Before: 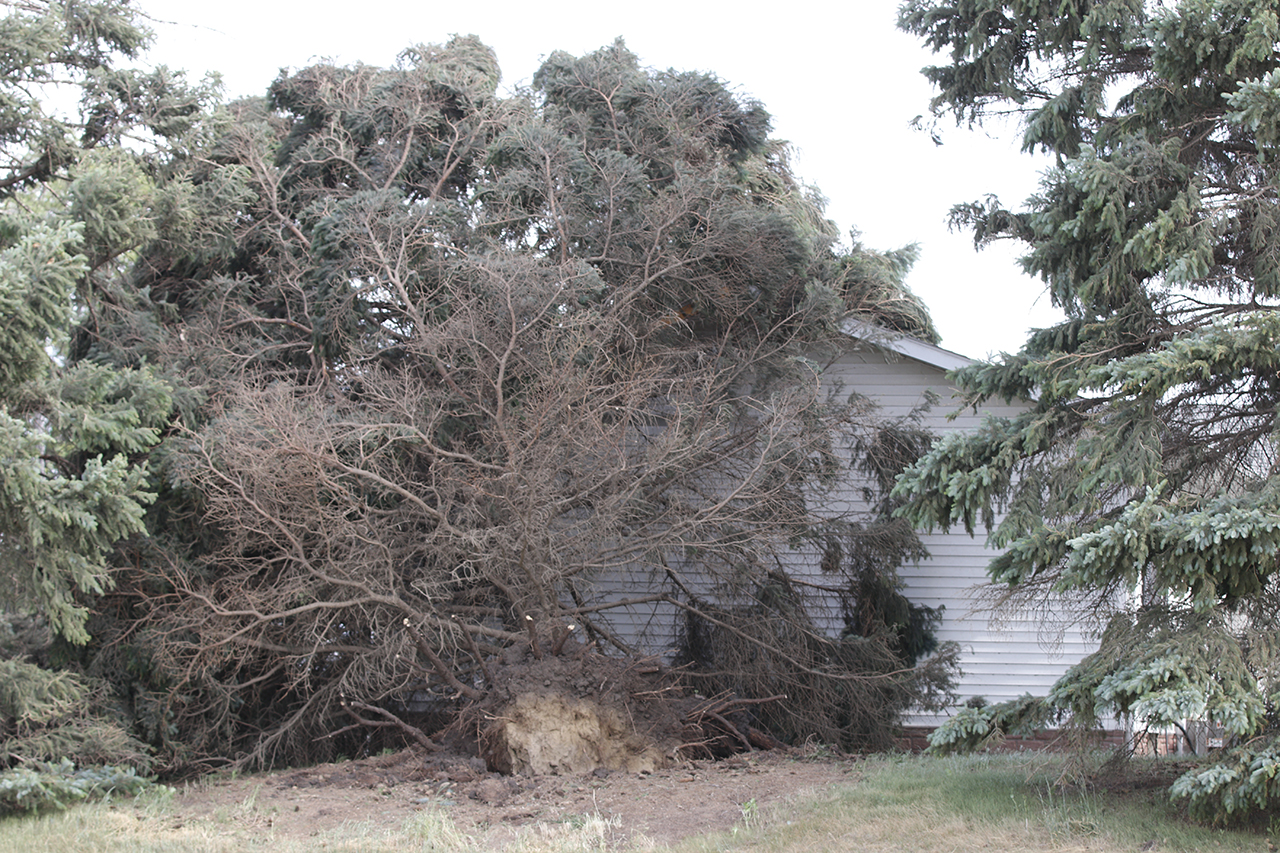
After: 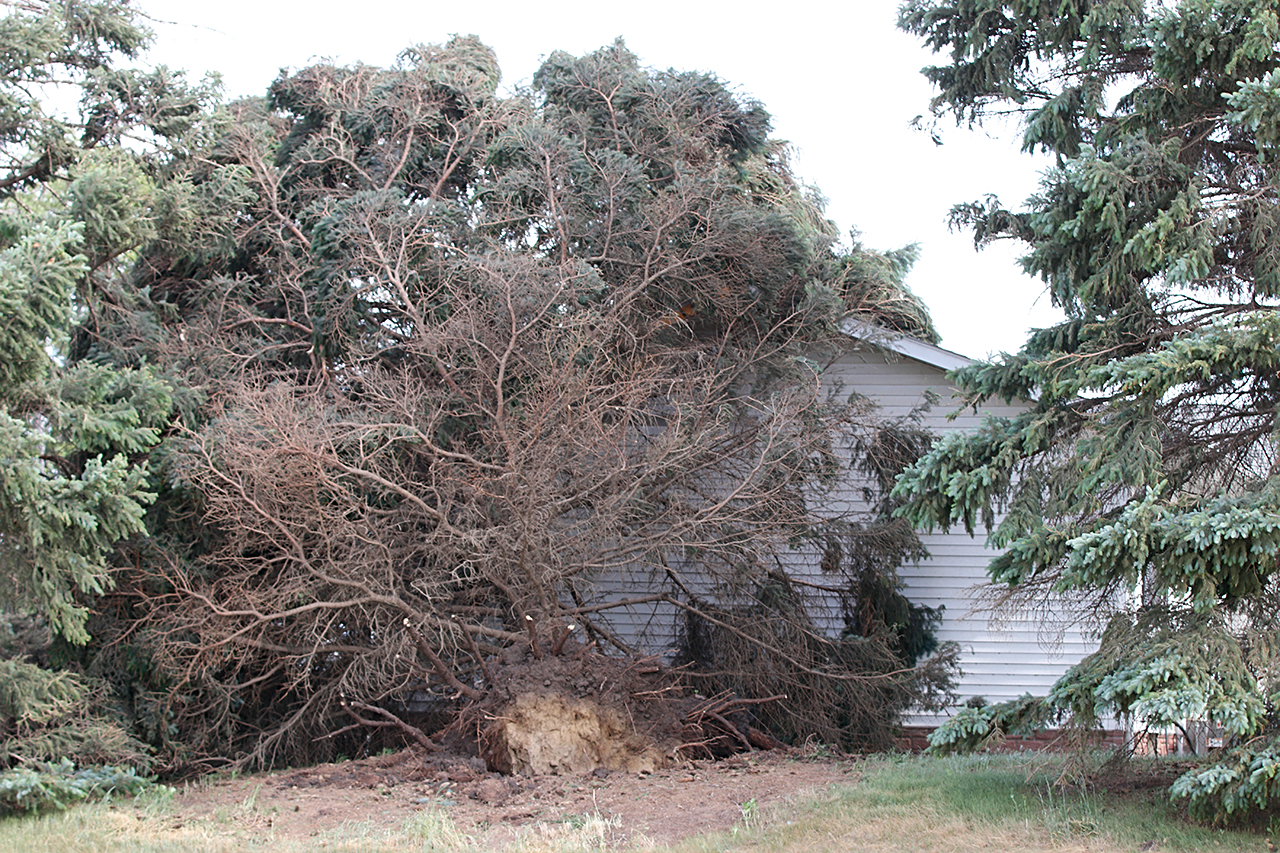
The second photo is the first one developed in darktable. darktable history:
sharpen: radius 2.529, amount 0.323
contrast brightness saturation: contrast 0.08, saturation 0.2
